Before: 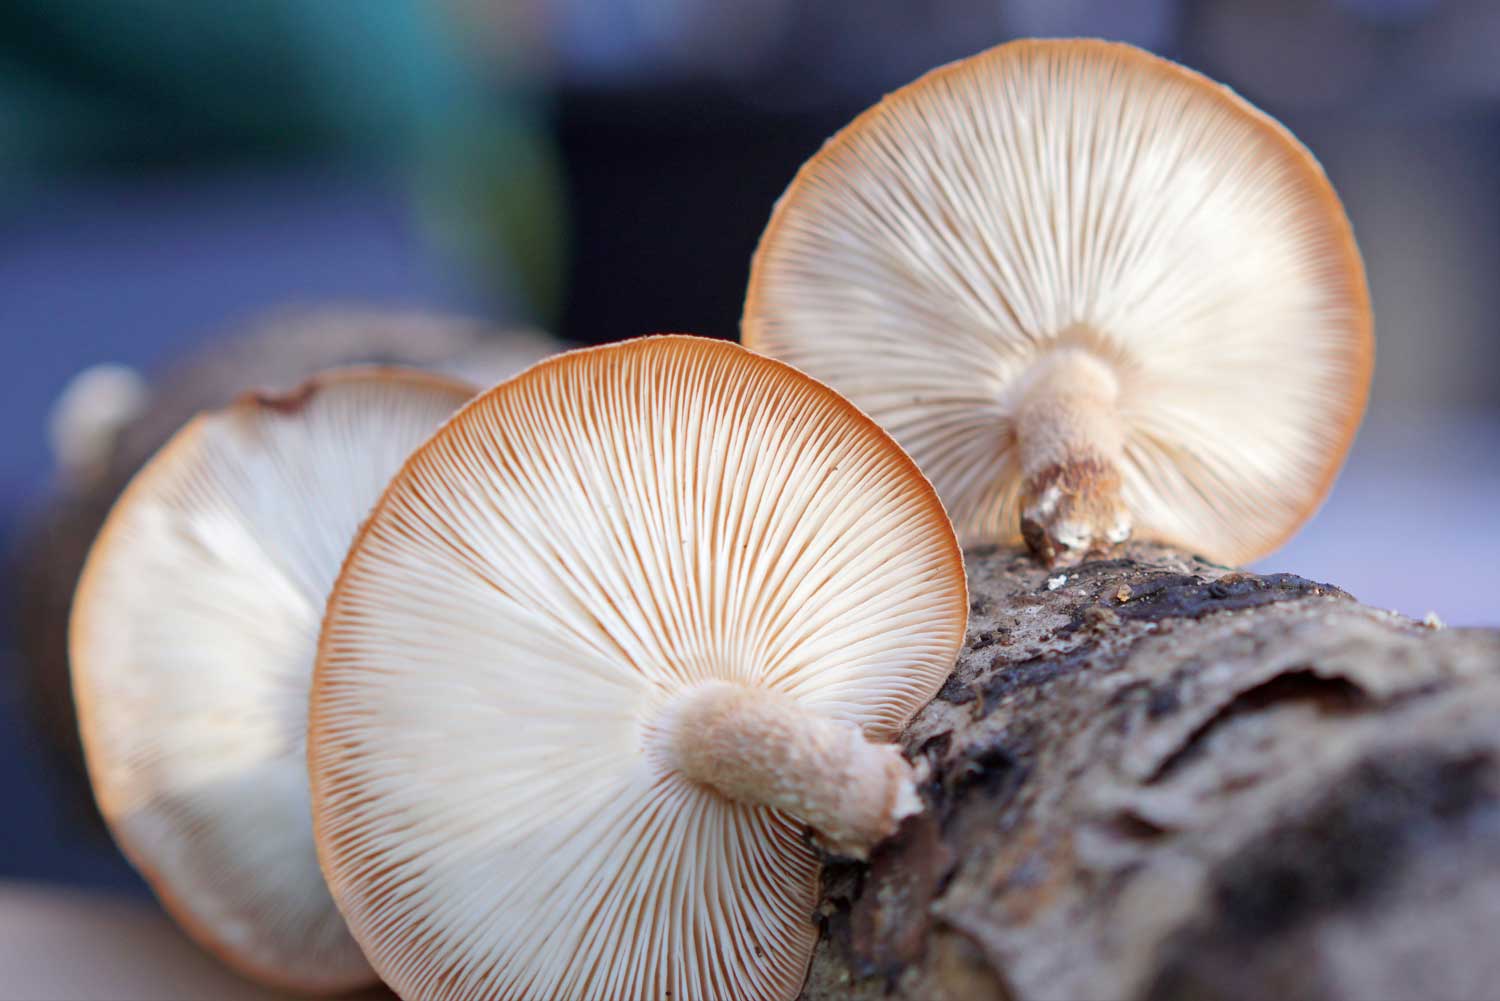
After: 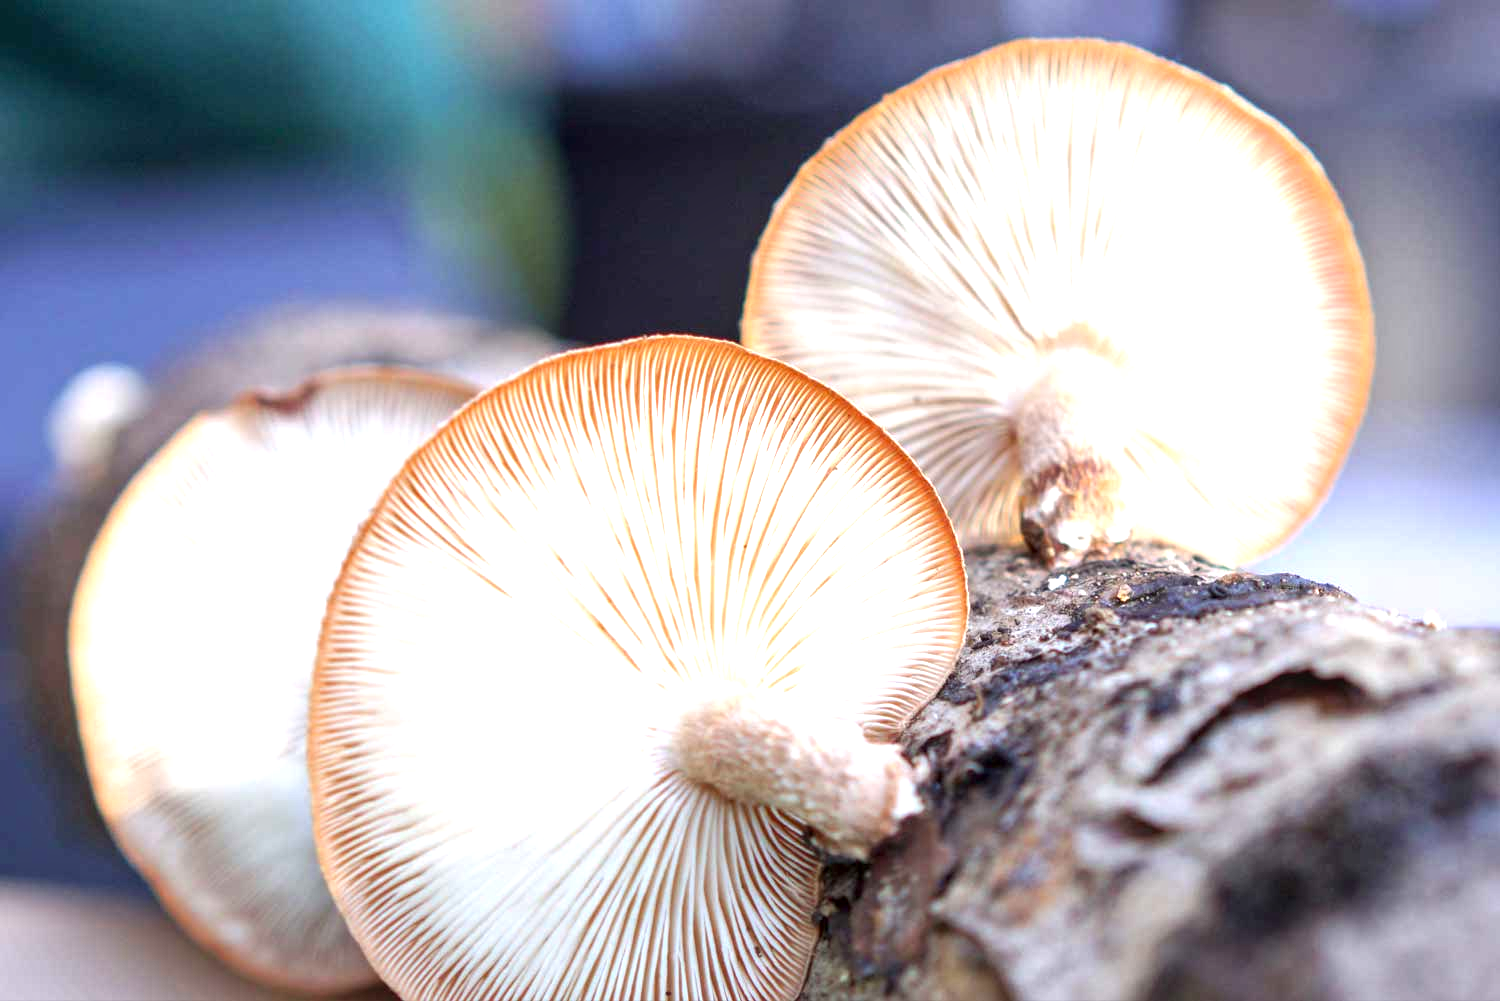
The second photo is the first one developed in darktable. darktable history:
exposure: exposure 1 EV, compensate highlight preservation false
tone equalizer: on, module defaults
local contrast: on, module defaults
color calibration: illuminant same as pipeline (D50), adaptation none (bypass), x 0.332, y 0.334, temperature 5021.76 K
